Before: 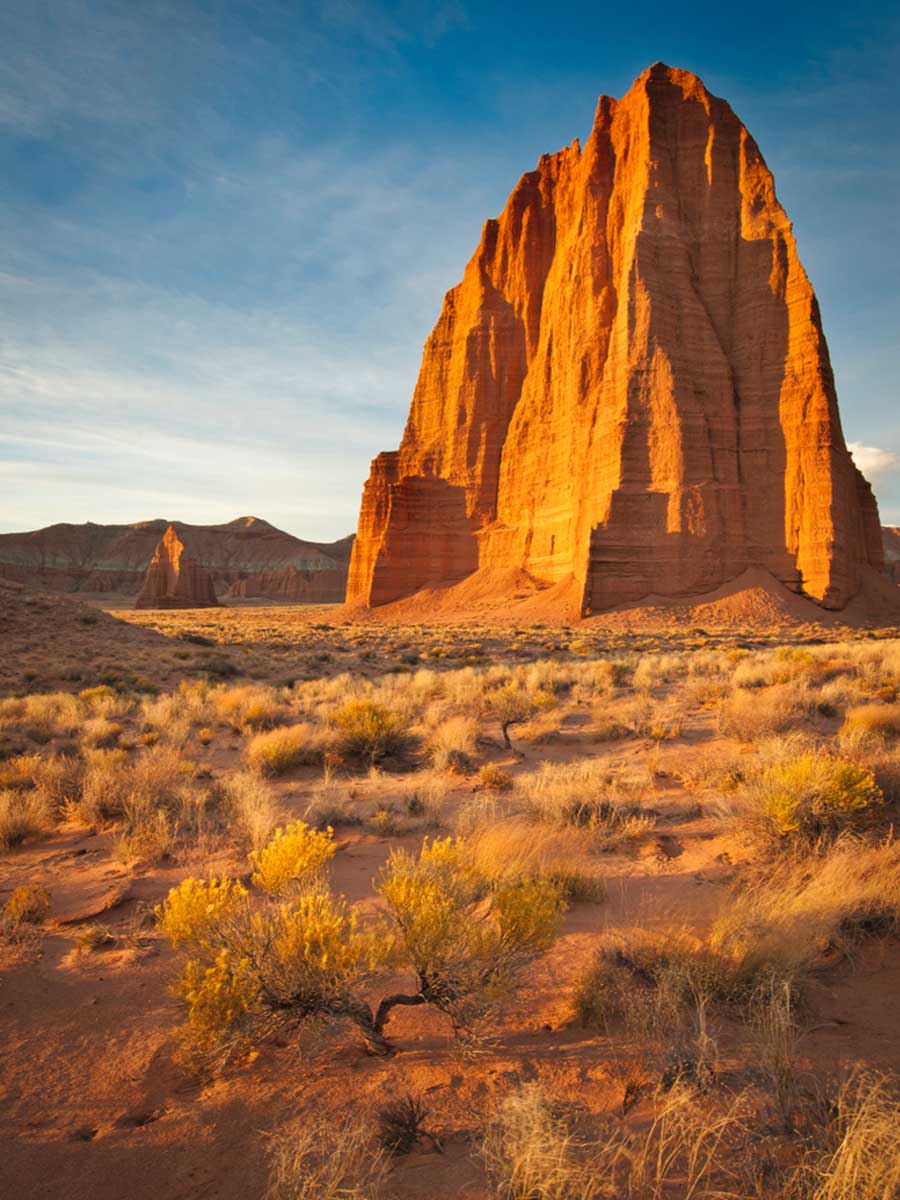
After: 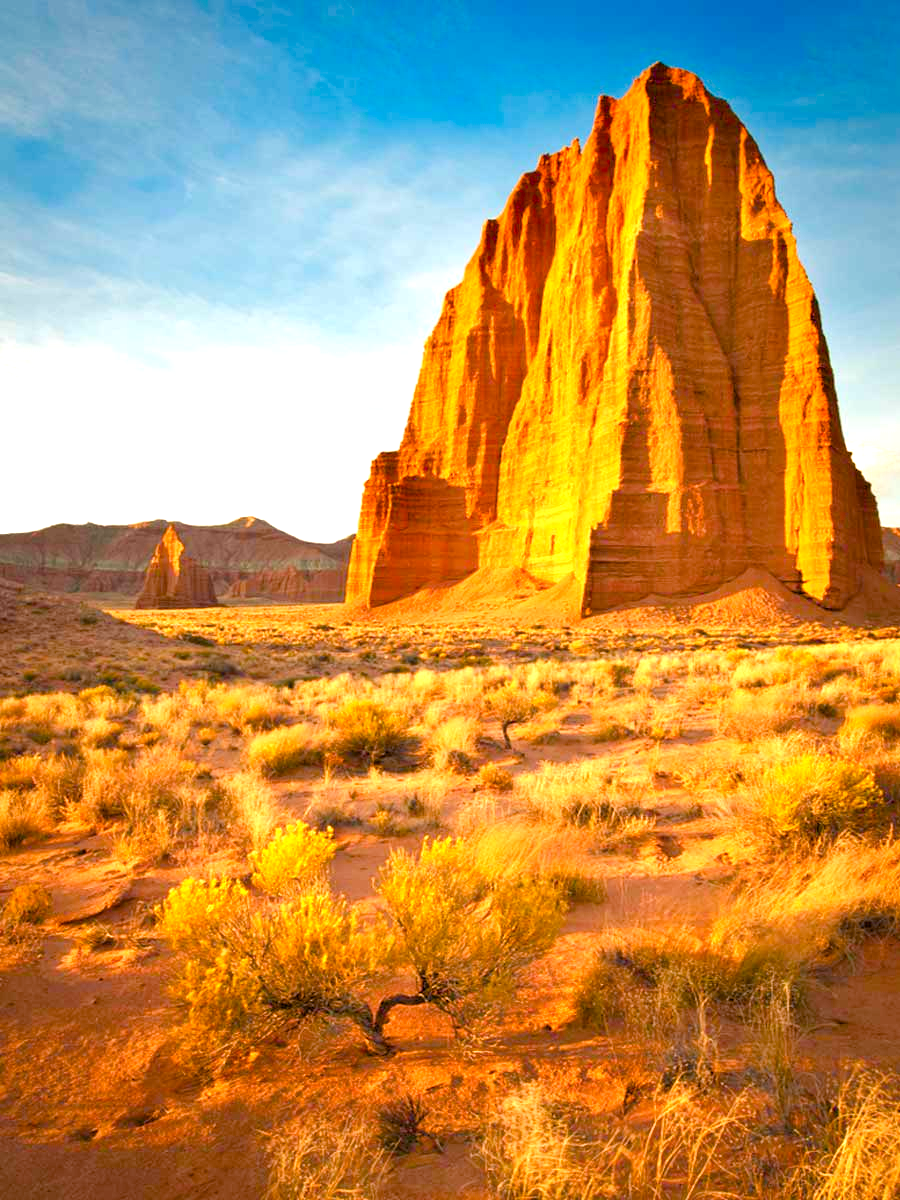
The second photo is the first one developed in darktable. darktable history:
color balance rgb: shadows lift › chroma 3%, shadows lift › hue 240.84°, highlights gain › chroma 3%, highlights gain › hue 73.2°, global offset › luminance -0.5%, perceptual saturation grading › global saturation 20%, perceptual saturation grading › highlights -25%, perceptual saturation grading › shadows 50%, global vibrance 25.26%
exposure: black level correction 0.001, exposure 1.116 EV, compensate highlight preservation false
